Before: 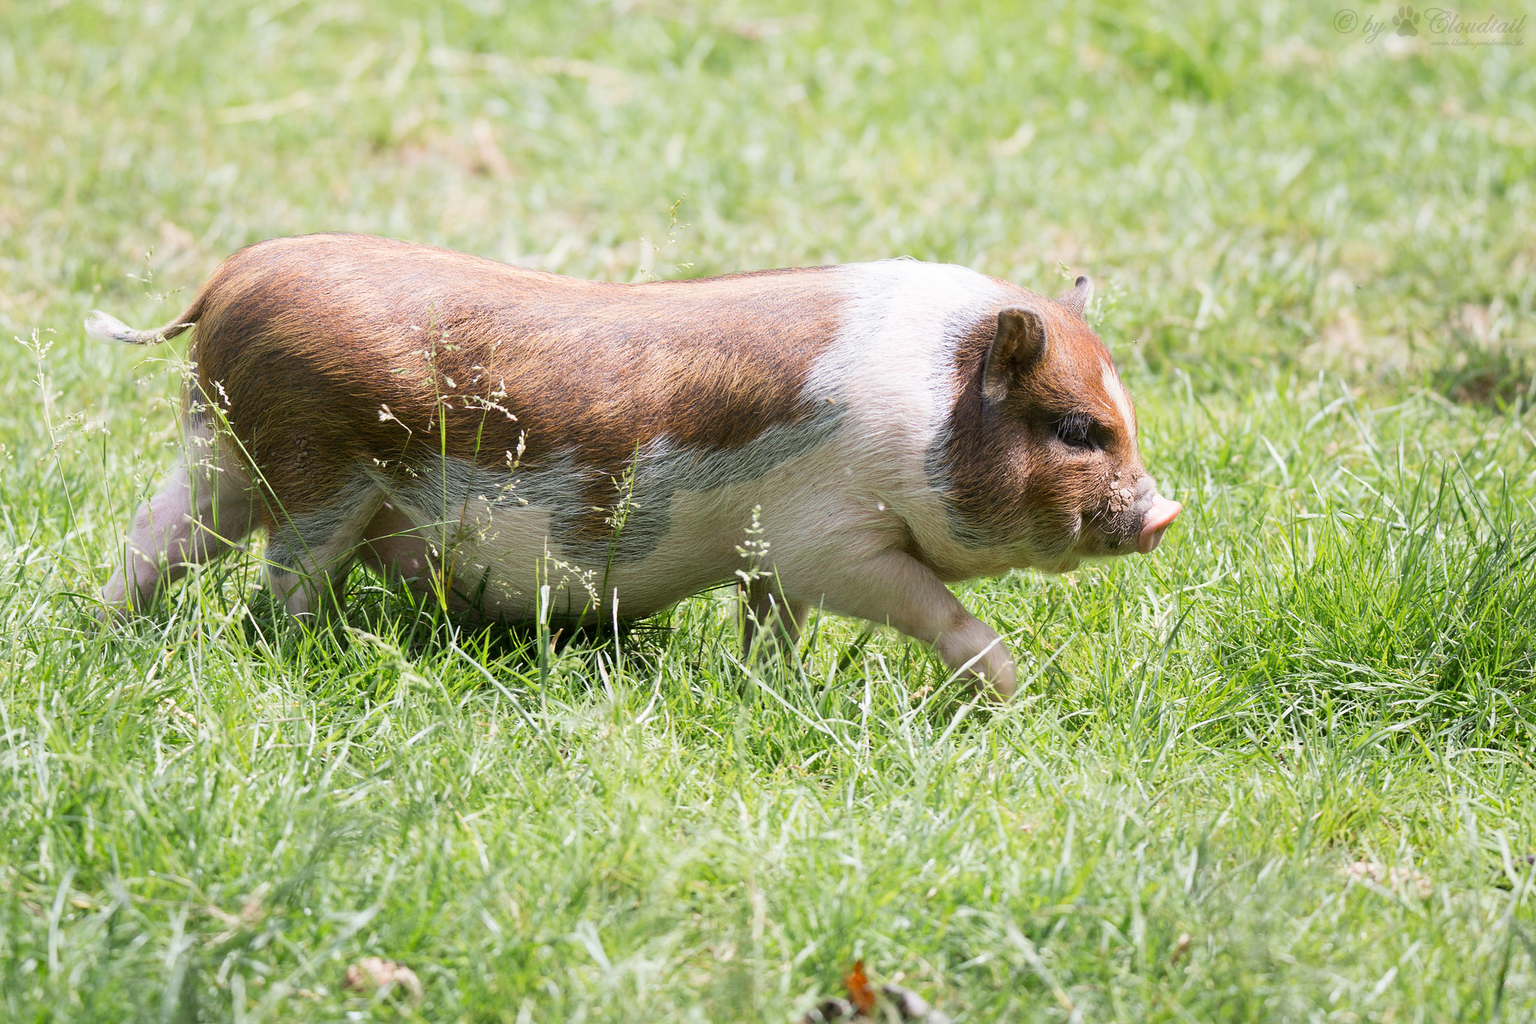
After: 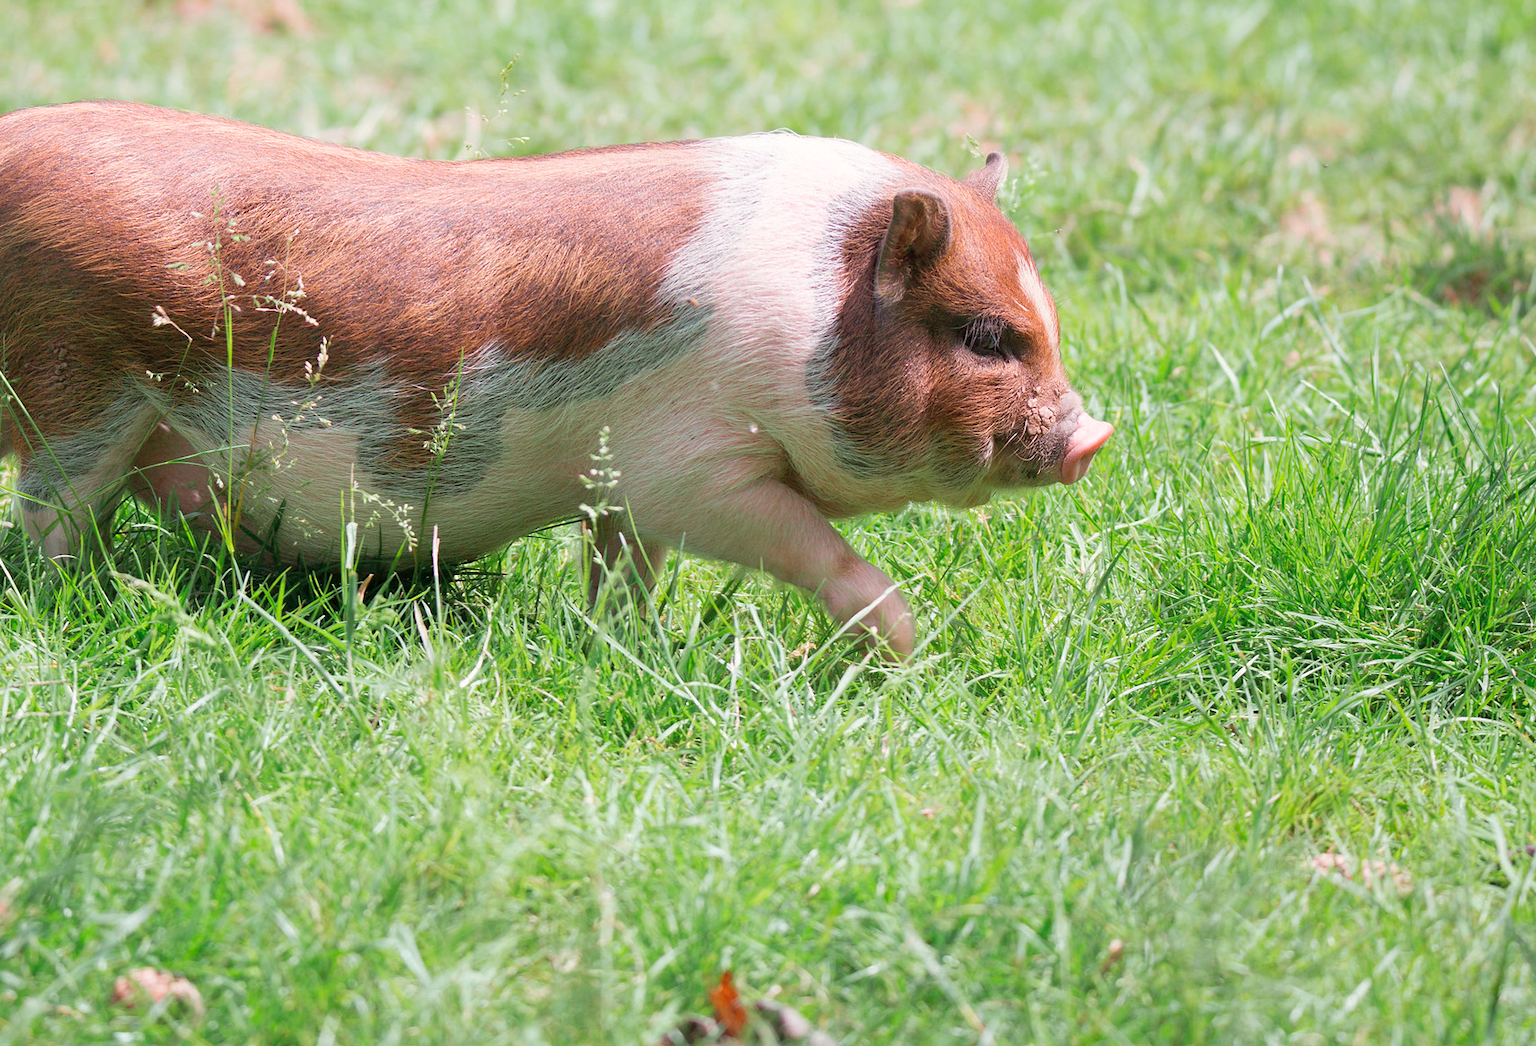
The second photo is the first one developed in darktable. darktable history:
tone curve: curves: ch0 [(0, 0) (0.045, 0.074) (0.883, 0.858) (1, 1)]; ch1 [(0, 0) (0.149, 0.074) (0.379, 0.327) (0.427, 0.401) (0.489, 0.479) (0.505, 0.515) (0.537, 0.573) (0.563, 0.599) (1, 1)]; ch2 [(0, 0) (0.307, 0.298) (0.388, 0.375) (0.443, 0.456) (0.485, 0.492) (1, 1)], color space Lab, independent channels, preserve colors none
crop: left 16.386%, top 14.566%
